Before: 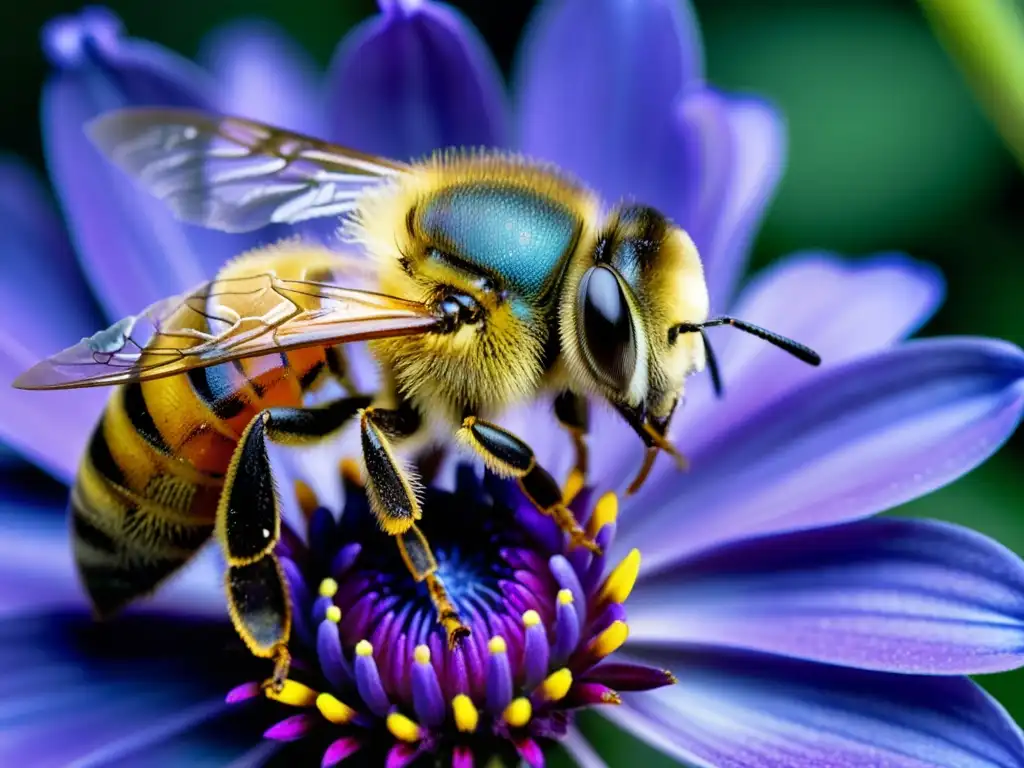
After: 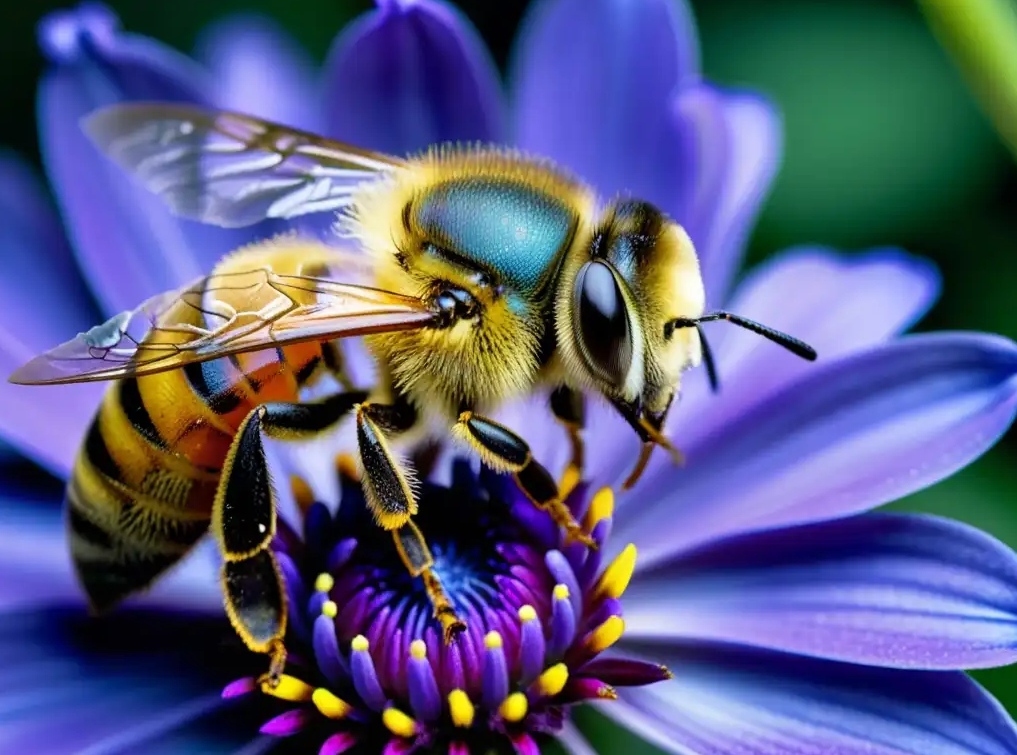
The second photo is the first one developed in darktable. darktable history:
crop: left 0.453%, top 0.724%, right 0.155%, bottom 0.9%
